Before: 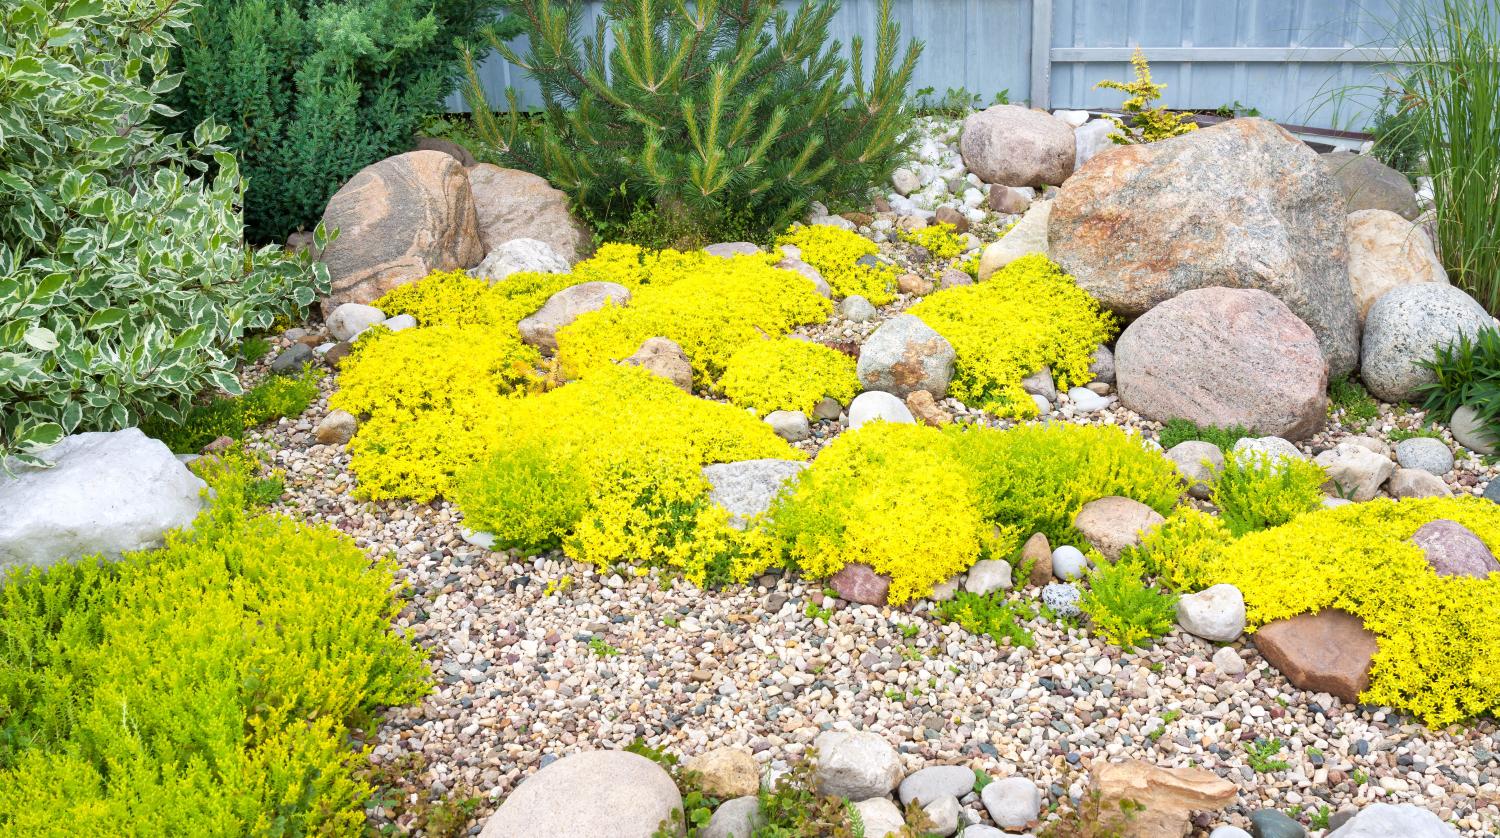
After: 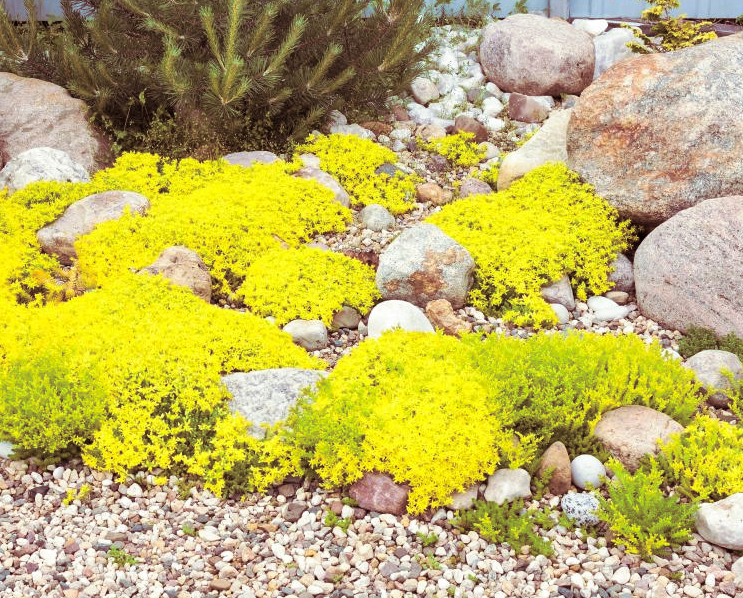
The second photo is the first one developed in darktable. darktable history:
crop: left 32.075%, top 10.976%, right 18.355%, bottom 17.596%
split-toning: on, module defaults
